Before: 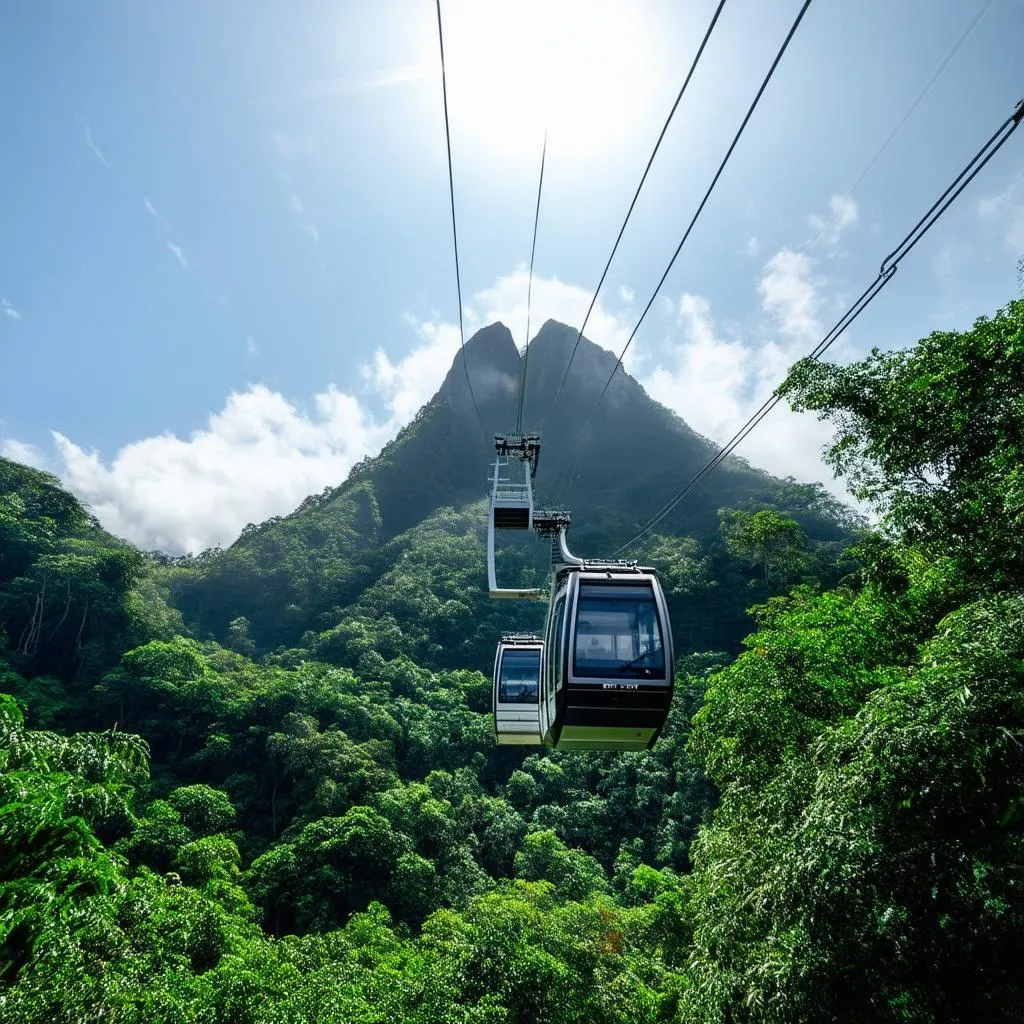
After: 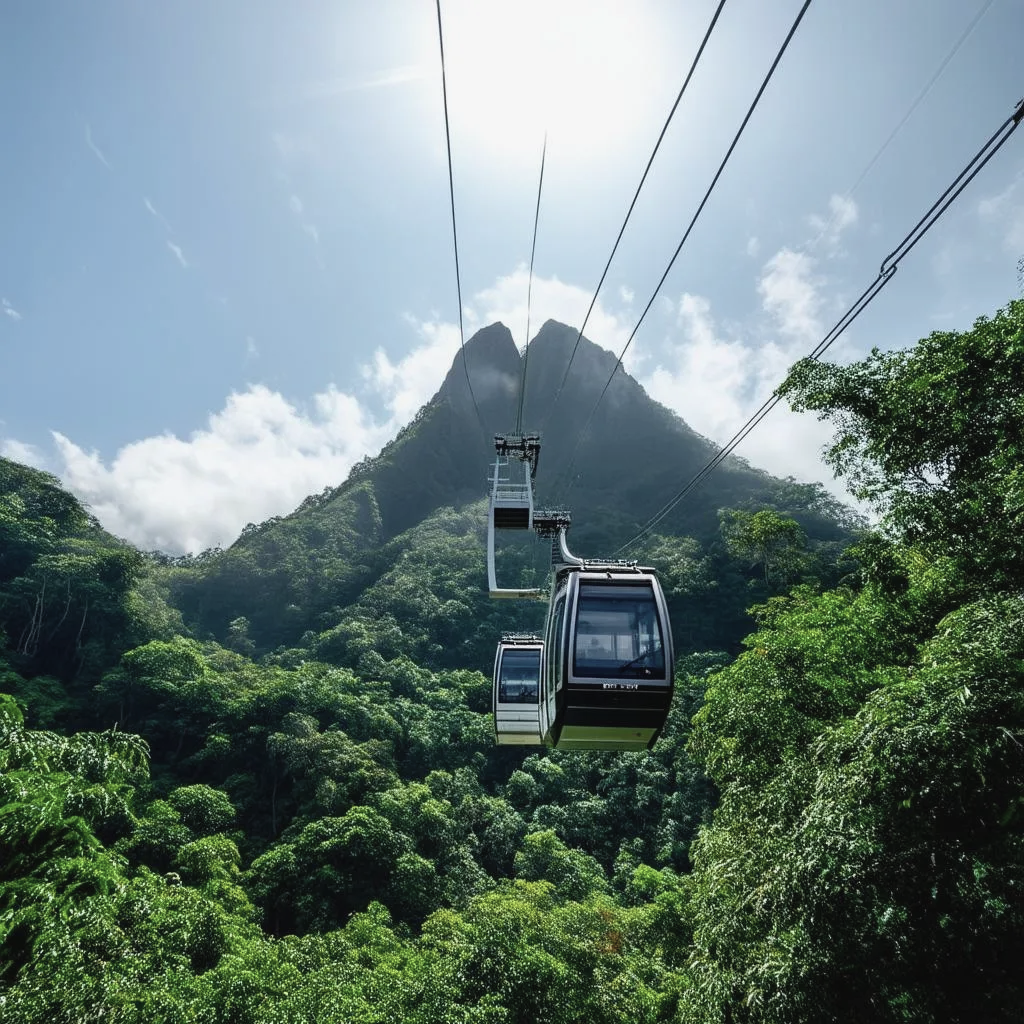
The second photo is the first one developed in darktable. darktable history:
color balance rgb: perceptual saturation grading › global saturation 20%, global vibrance 20%
contrast brightness saturation: contrast -0.05, saturation -0.41
